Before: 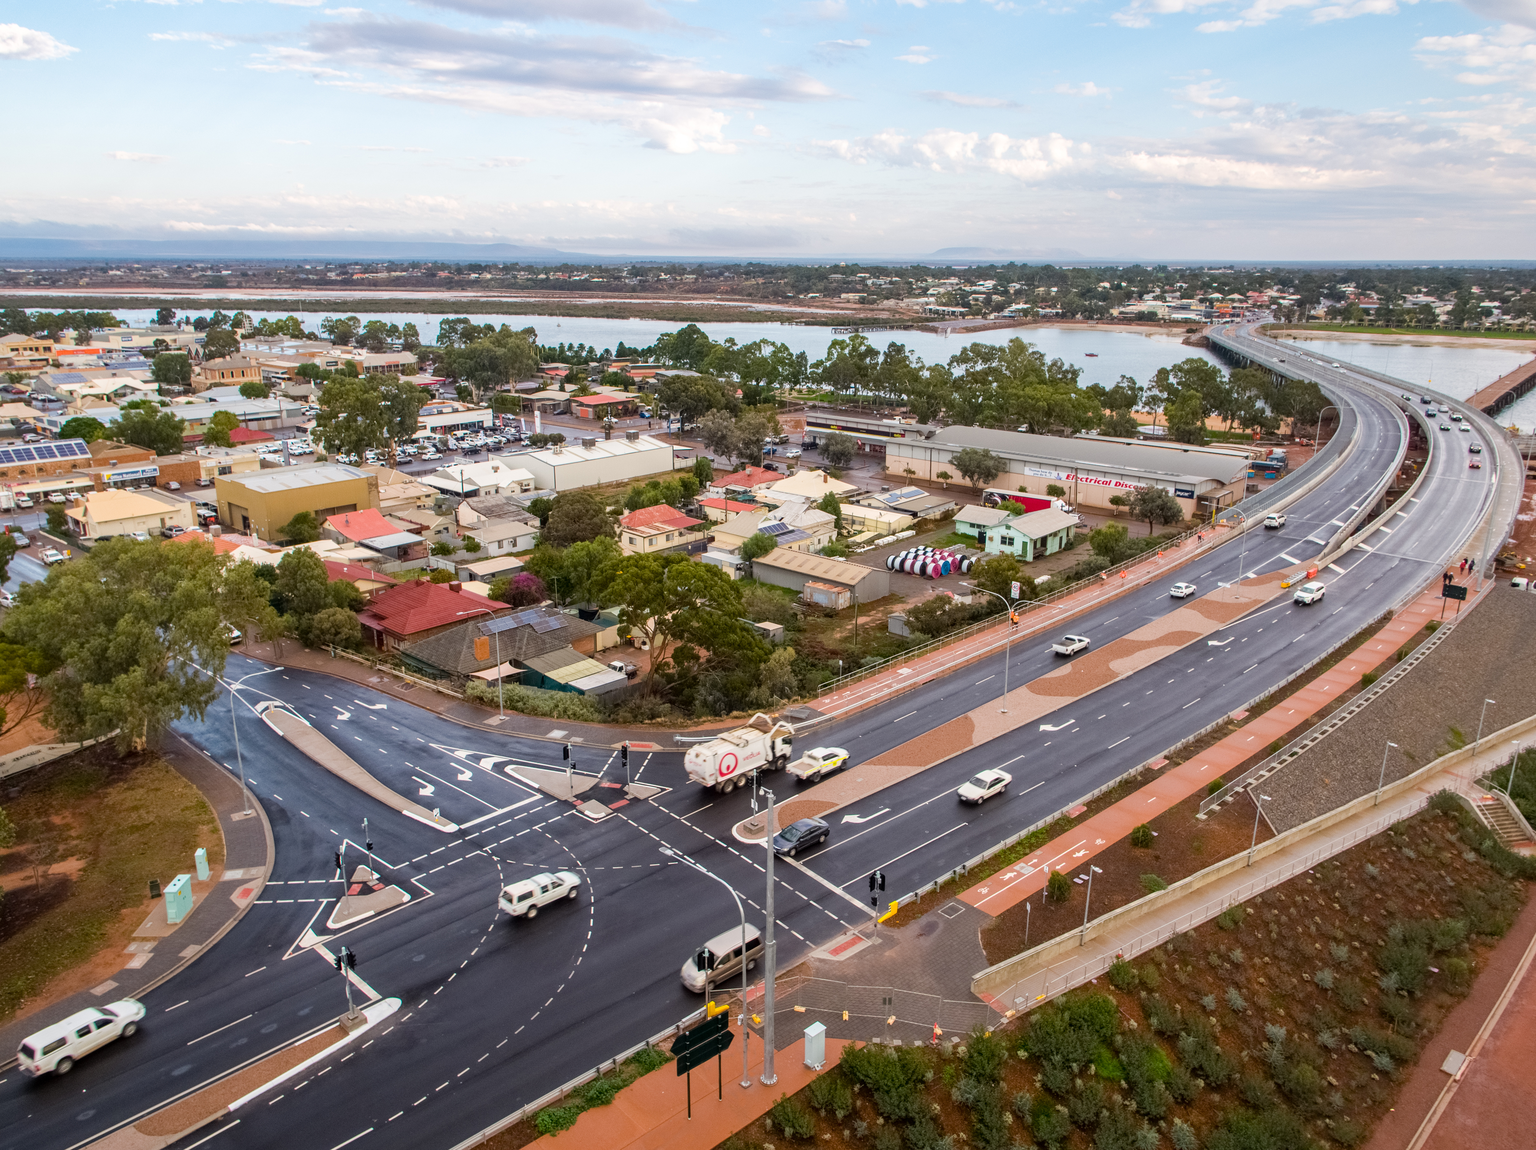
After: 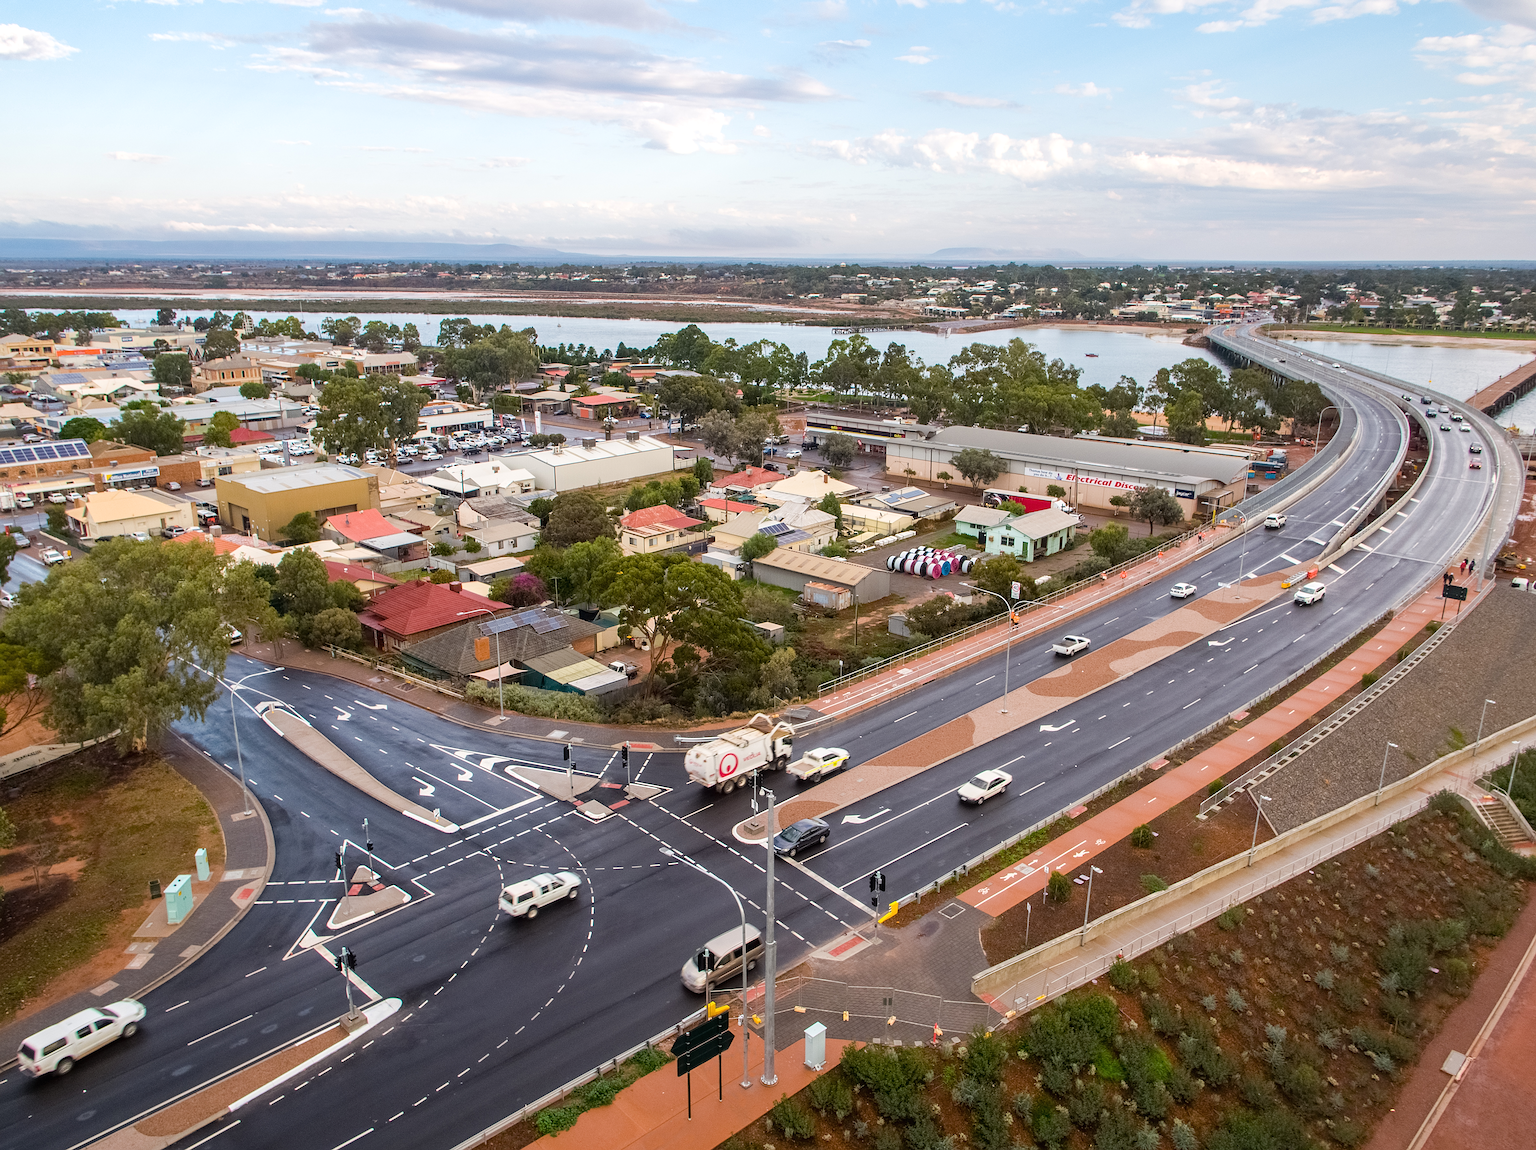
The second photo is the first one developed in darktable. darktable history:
exposure: black level correction -0.001, exposure 0.08 EV, compensate highlight preservation false
sharpen: amount 0.499
